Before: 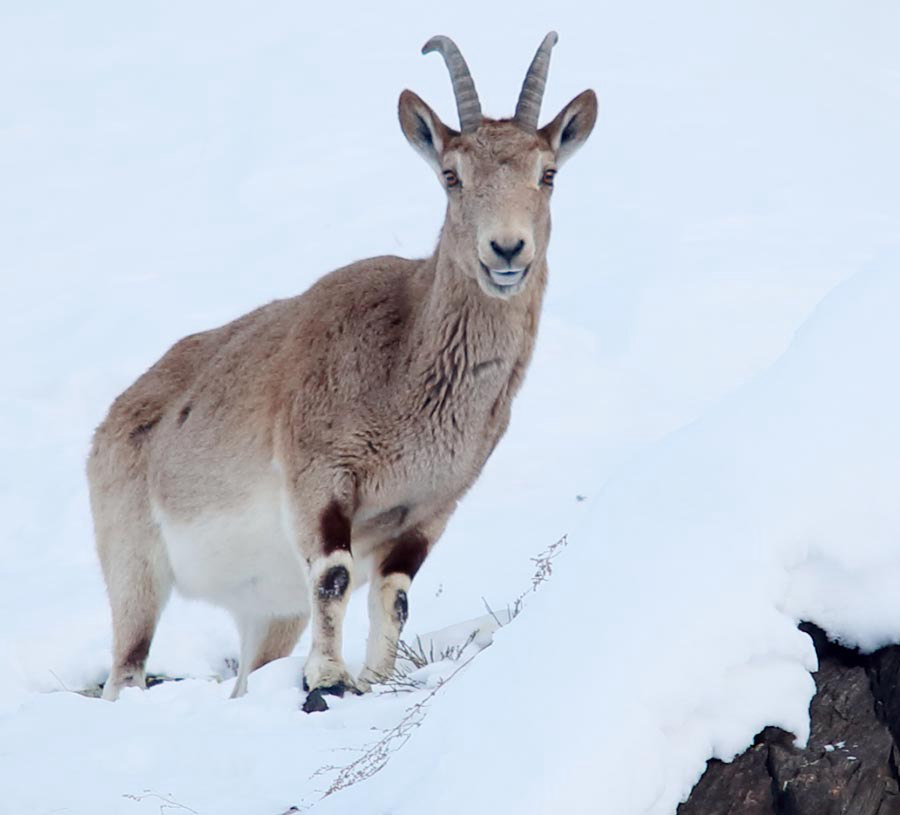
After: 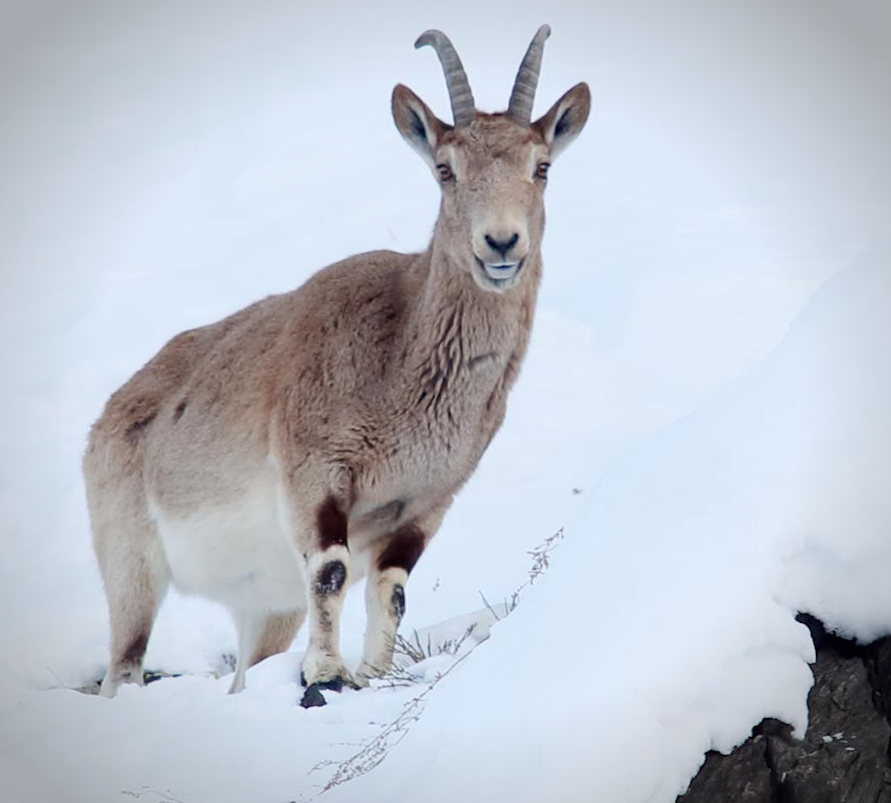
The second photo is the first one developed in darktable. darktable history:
rotate and perspective: rotation -0.45°, automatic cropping original format, crop left 0.008, crop right 0.992, crop top 0.012, crop bottom 0.988
vignetting: automatic ratio true
